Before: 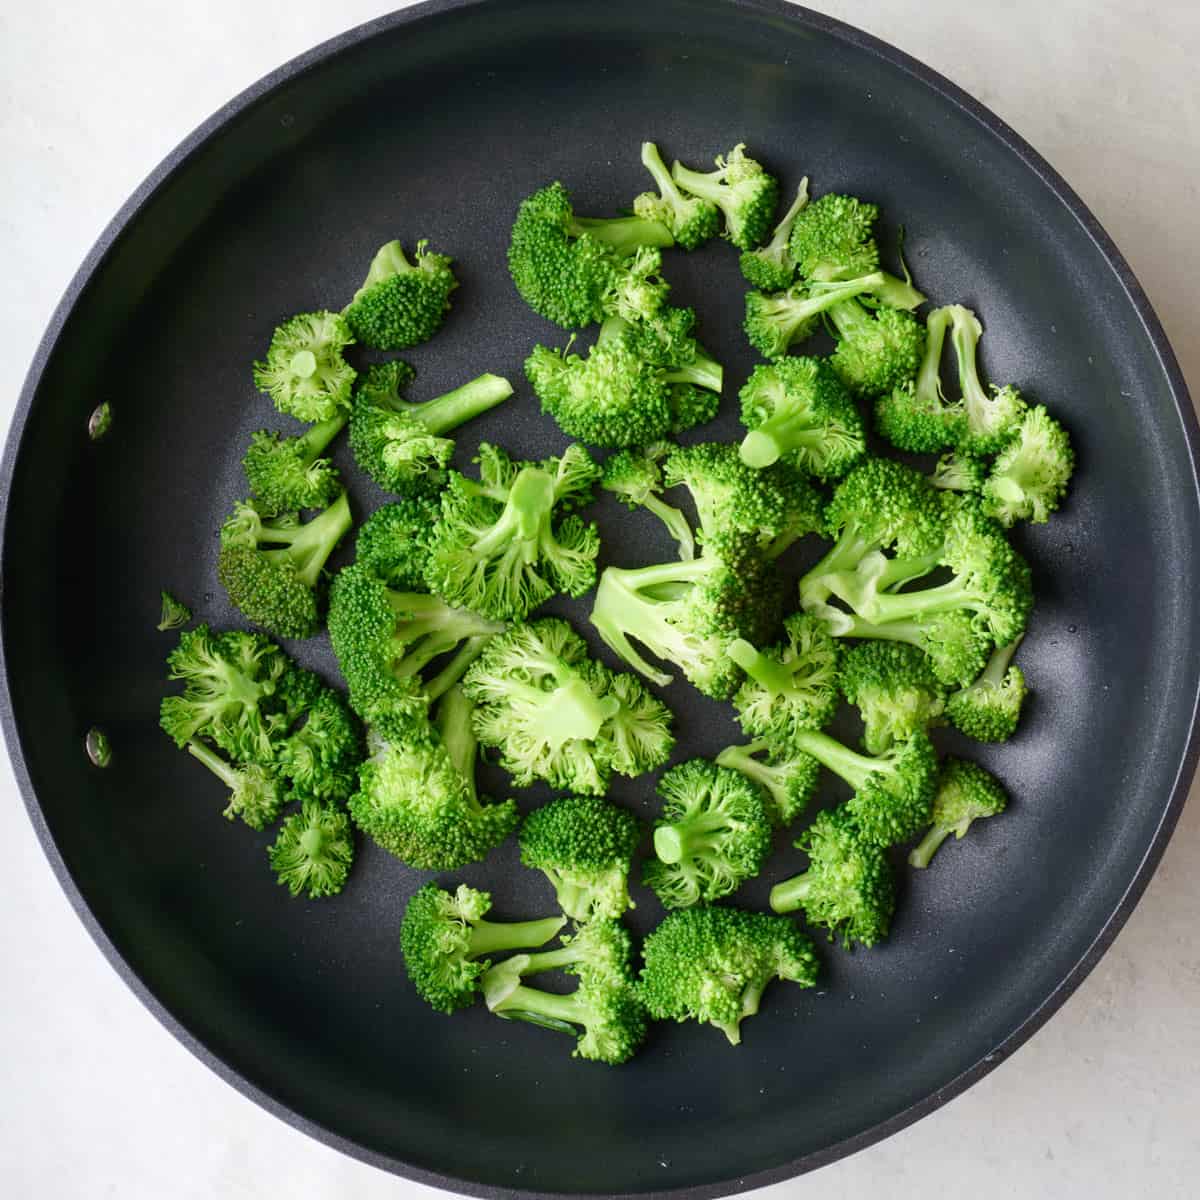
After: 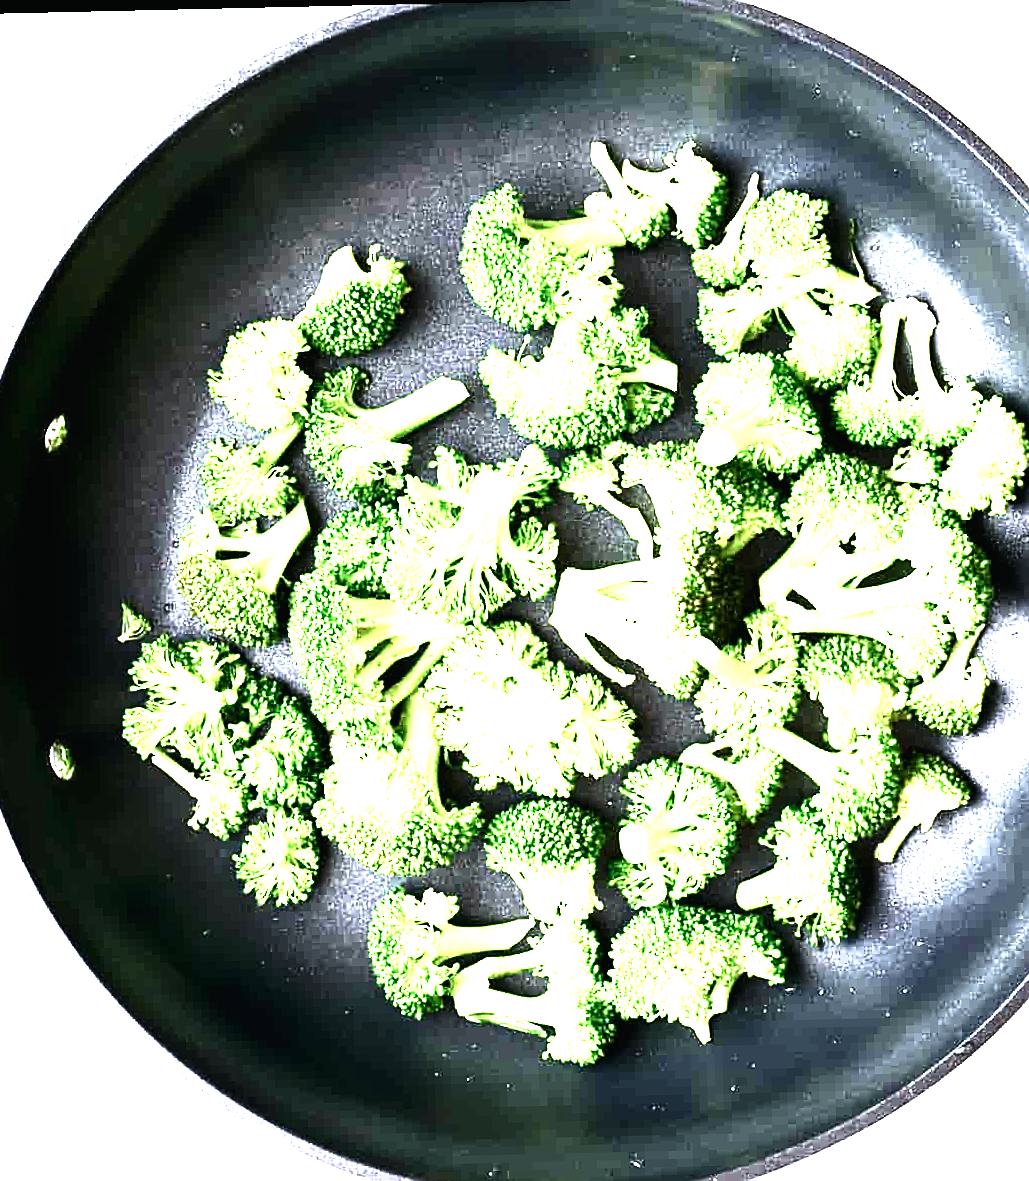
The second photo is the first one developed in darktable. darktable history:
crop and rotate: angle 1.32°, left 4.39%, top 0.998%, right 11.728%, bottom 2.705%
tone equalizer: edges refinement/feathering 500, mask exposure compensation -1.57 EV, preserve details no
levels: levels [0, 0.43, 0.859]
tone curve: curves: ch0 [(0.016, 0.011) (0.084, 0.026) (0.469, 0.508) (0.721, 0.862) (1, 1)], preserve colors none
sharpen: on, module defaults
contrast brightness saturation: contrast 0.255, saturation -0.313
exposure: black level correction 0, exposure 1.758 EV, compensate highlight preservation false
color correction: highlights a* -0.127, highlights b* -5.13, shadows a* -0.139, shadows b* -0.129
